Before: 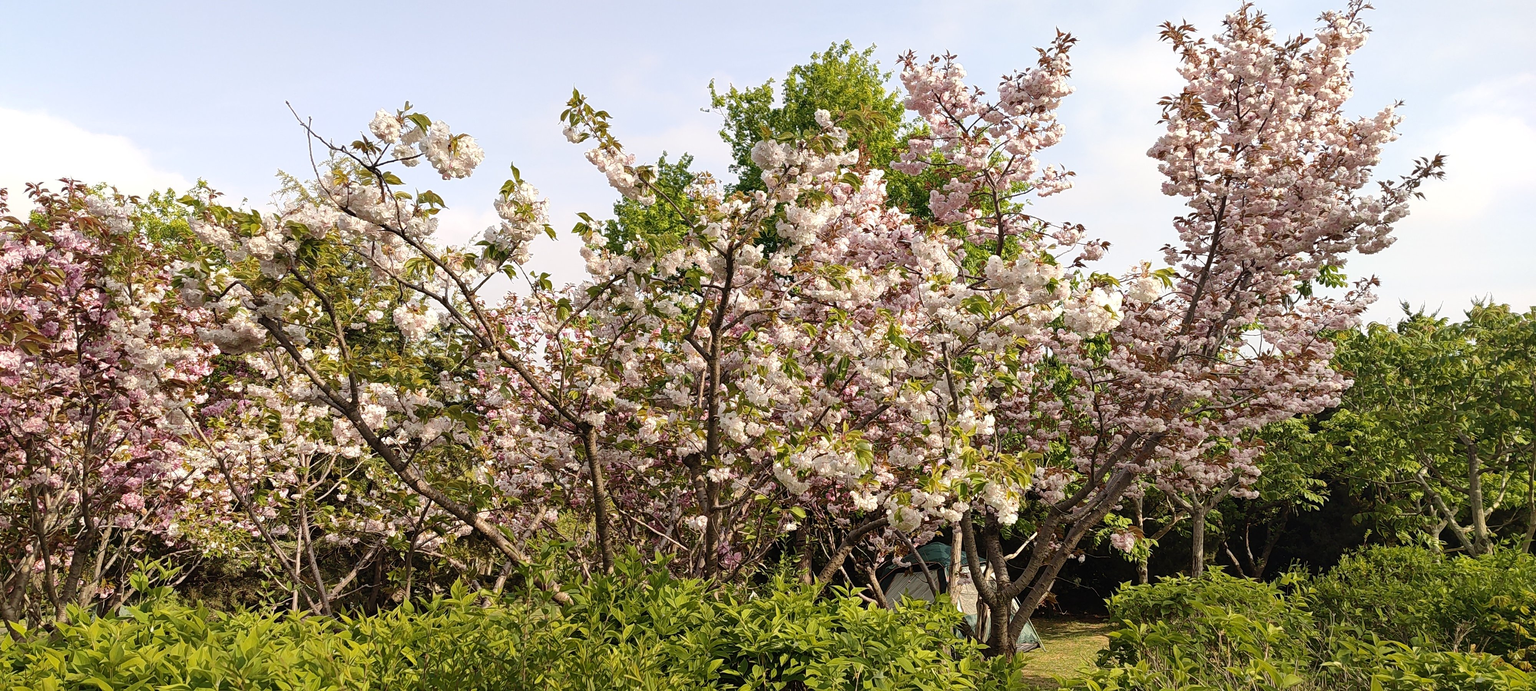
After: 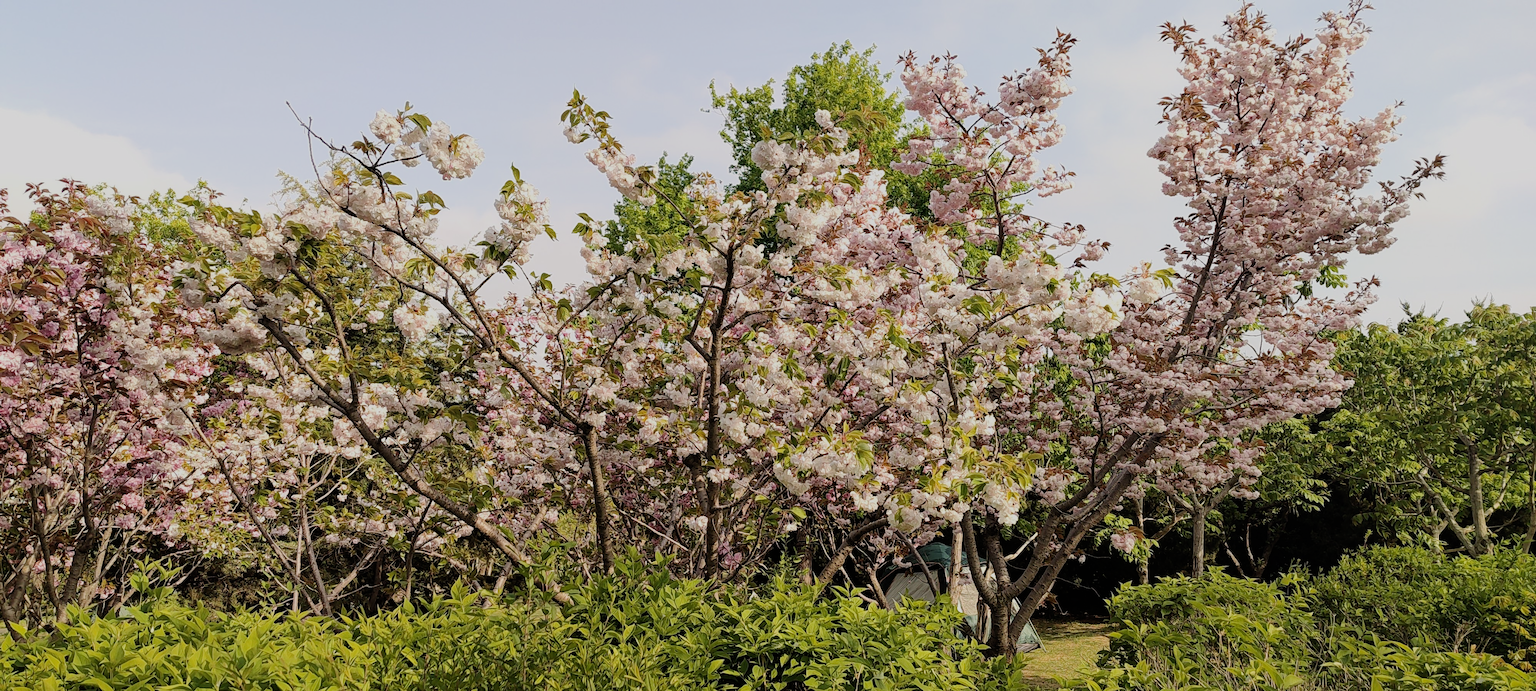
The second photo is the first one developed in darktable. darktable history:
filmic rgb: black relative exposure -7.65 EV, white relative exposure 4.56 EV, hardness 3.61, contrast 0.984
